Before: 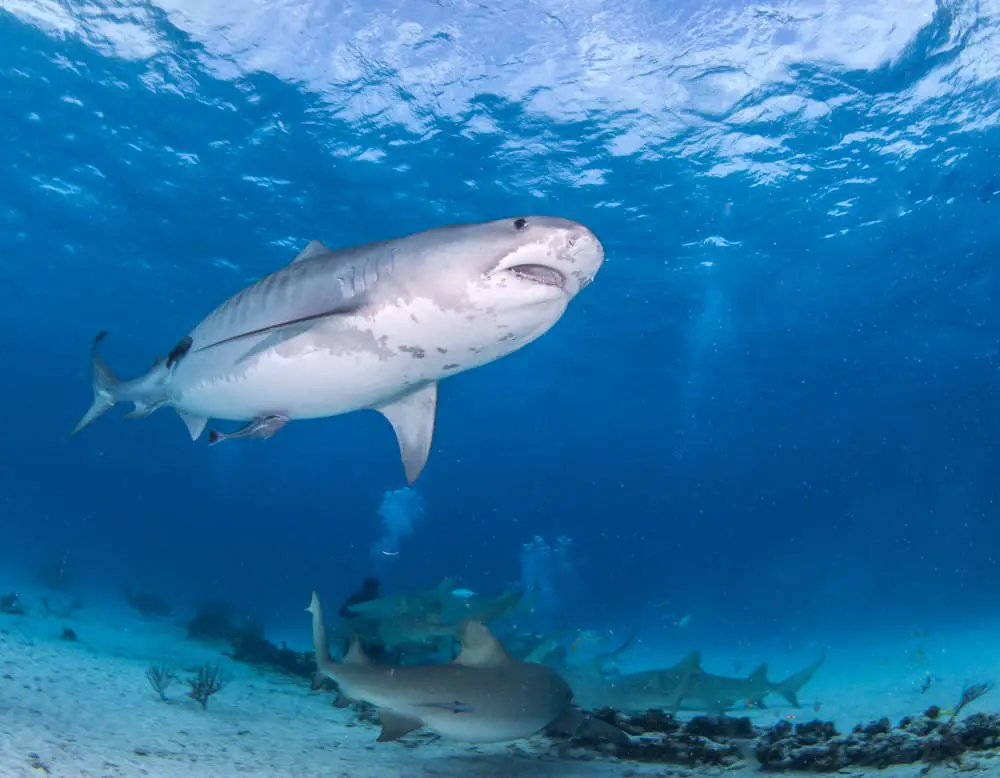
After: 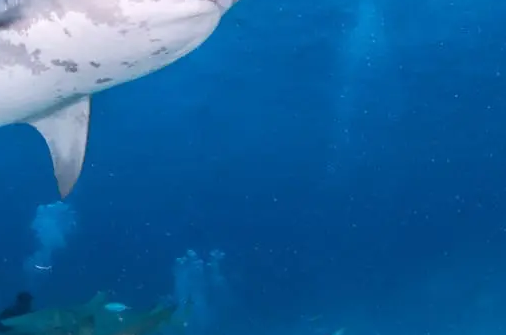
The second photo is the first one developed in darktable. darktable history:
crop: left 34.784%, top 36.849%, right 14.583%, bottom 19.967%
